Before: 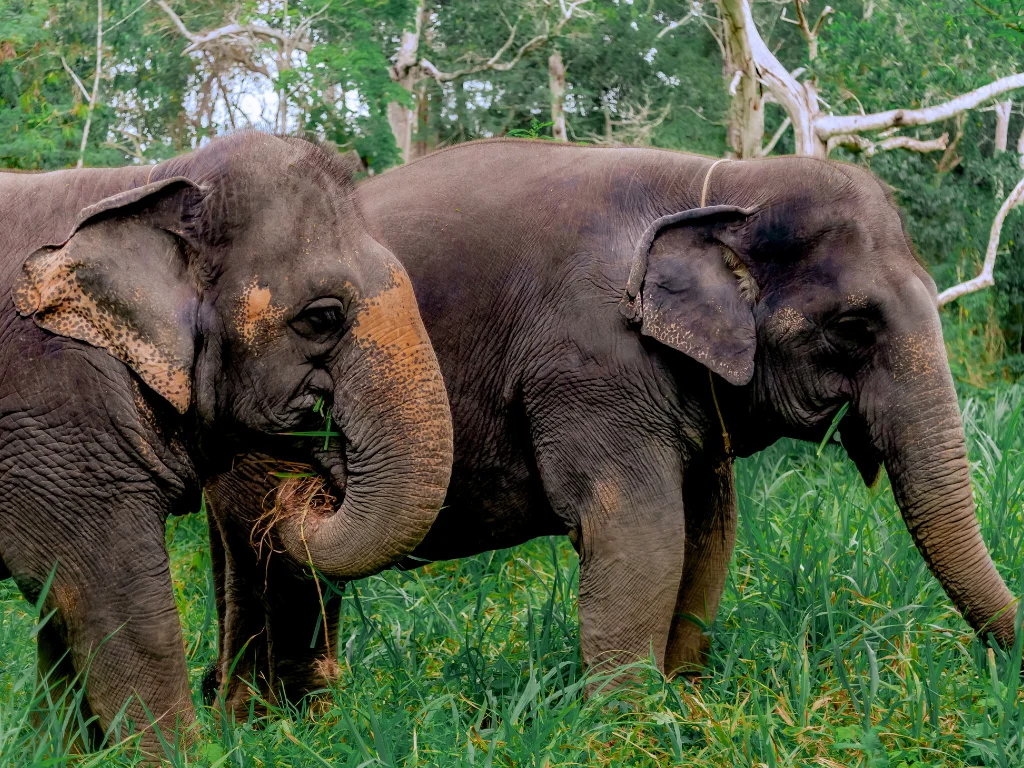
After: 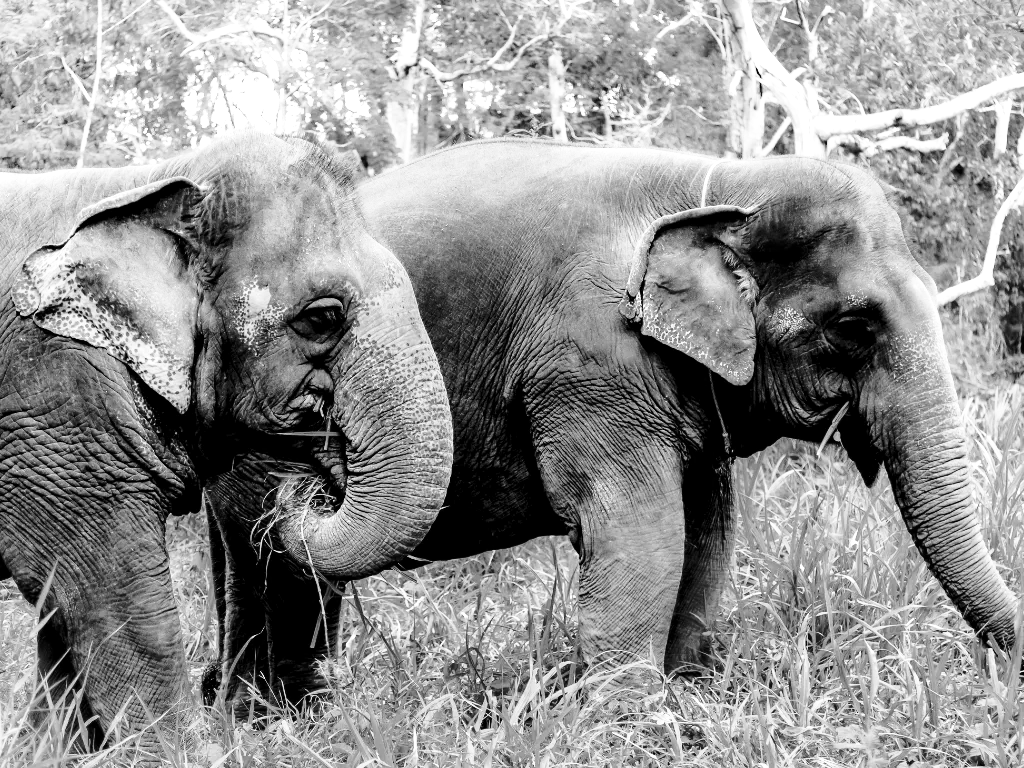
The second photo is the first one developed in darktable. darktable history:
exposure: black level correction 0.001, exposure 0.96 EV, compensate highlight preservation false
base curve: curves: ch0 [(0, 0) (0.036, 0.037) (0.121, 0.228) (0.46, 0.76) (0.859, 0.983) (1, 1)], exposure shift 0.01, preserve colors none
color calibration: output gray [0.21, 0.42, 0.37, 0], gray › normalize channels true, x 0.372, y 0.387, temperature 4286.49 K, gamut compression 0.019
